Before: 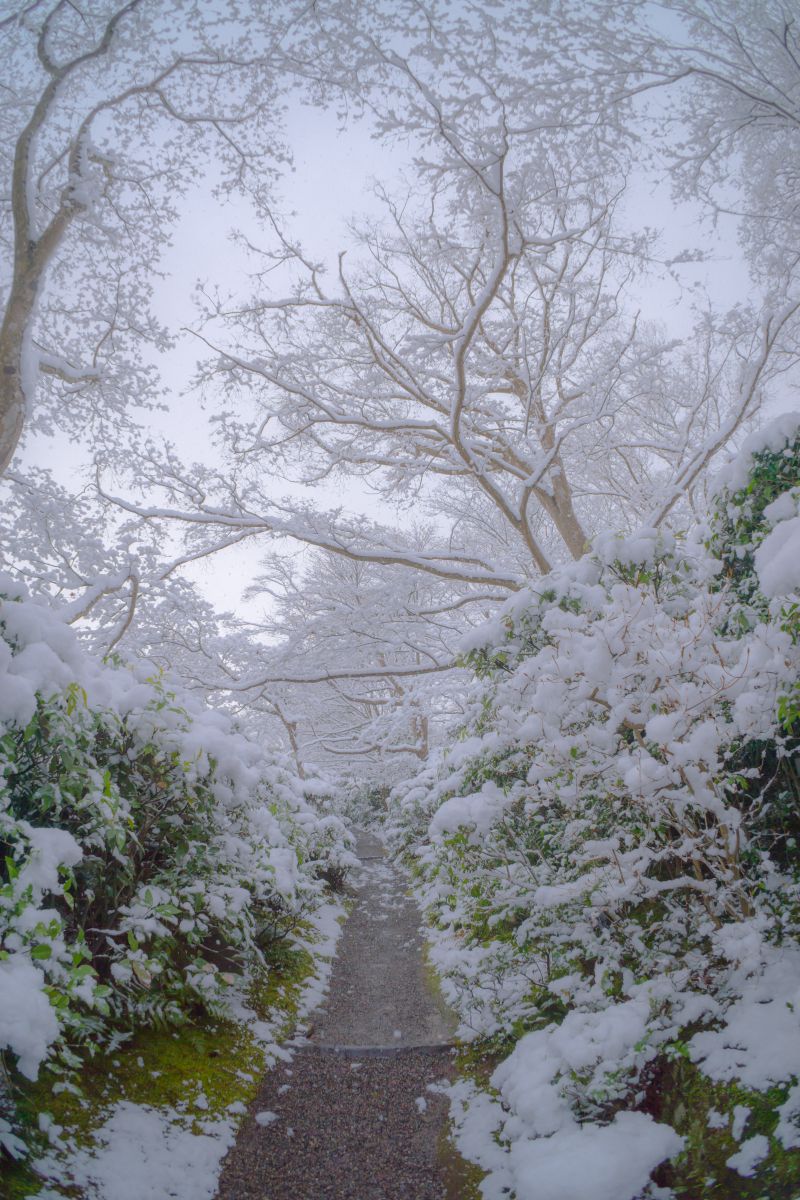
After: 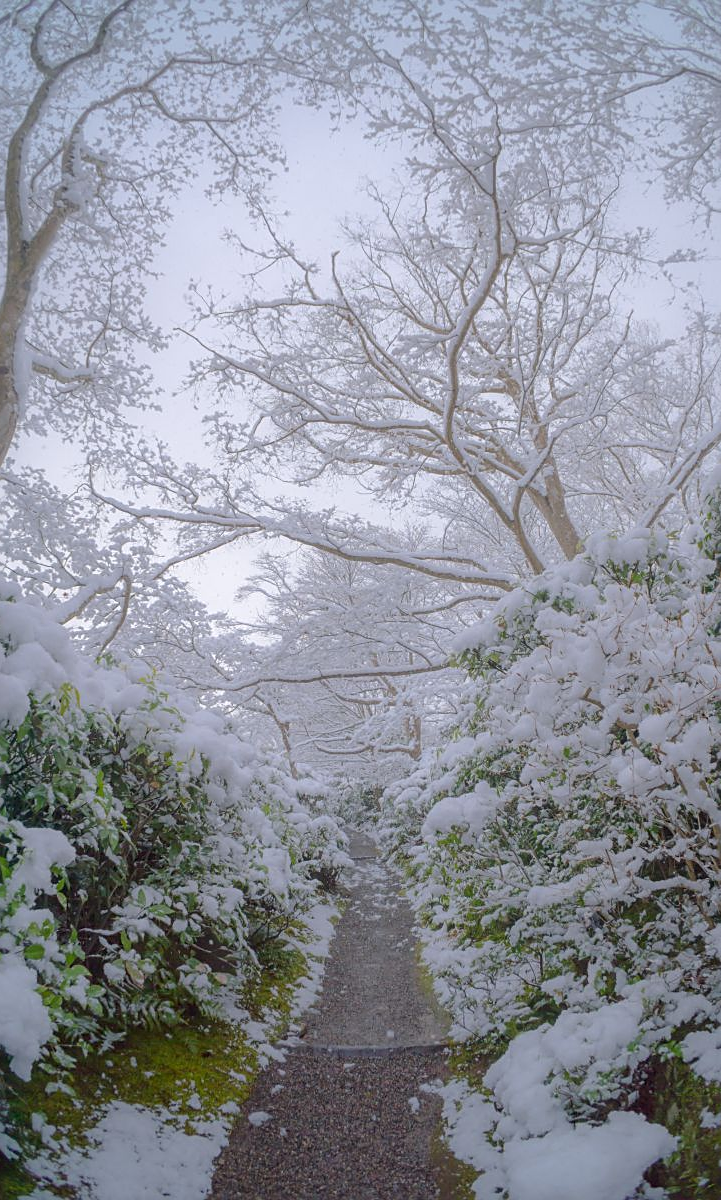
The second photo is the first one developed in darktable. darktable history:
crop and rotate: left 0.92%, right 8.93%
sharpen: on, module defaults
